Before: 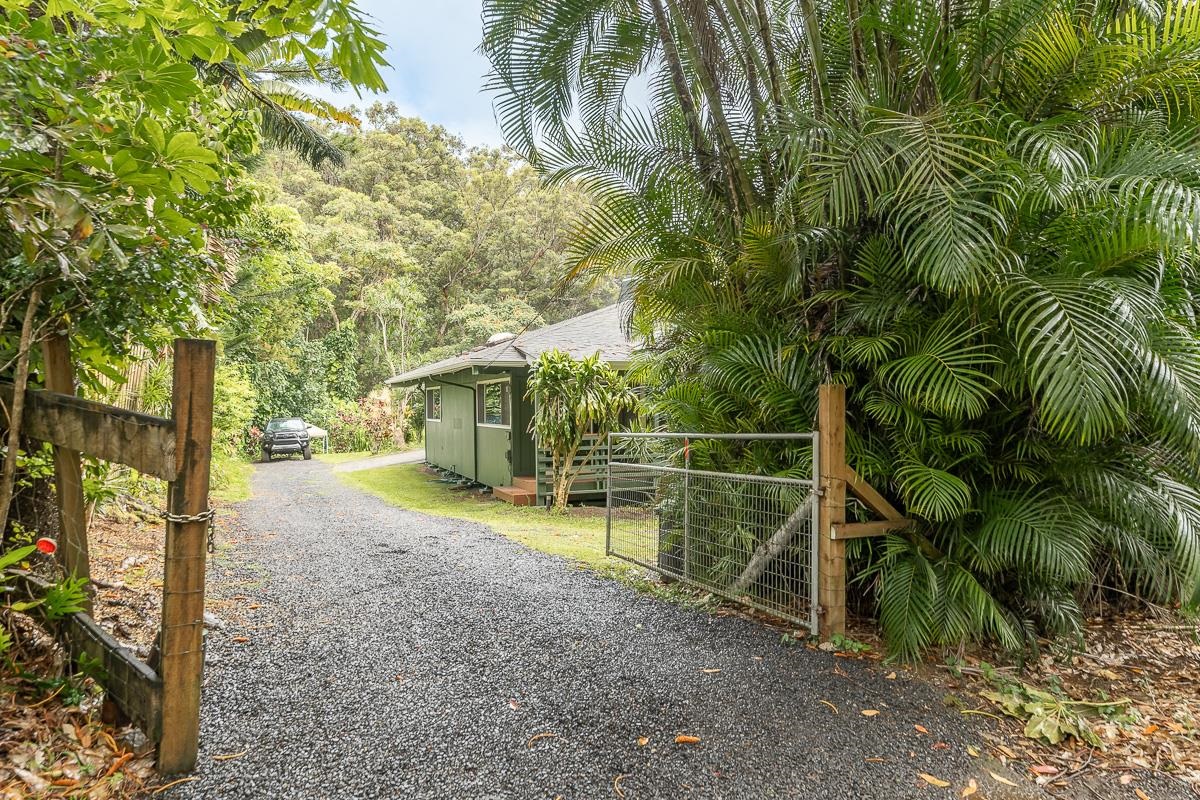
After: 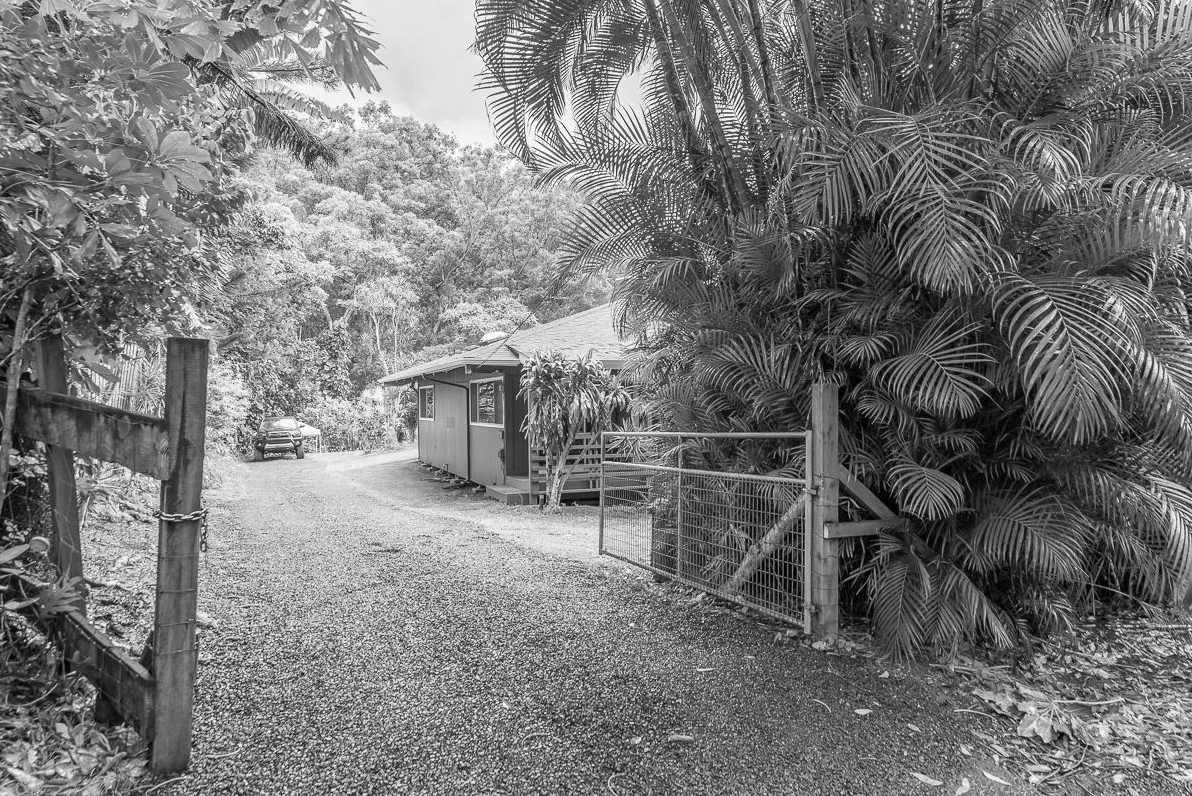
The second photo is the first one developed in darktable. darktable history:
monochrome: on, module defaults
crop and rotate: left 0.614%, top 0.179%, bottom 0.309%
